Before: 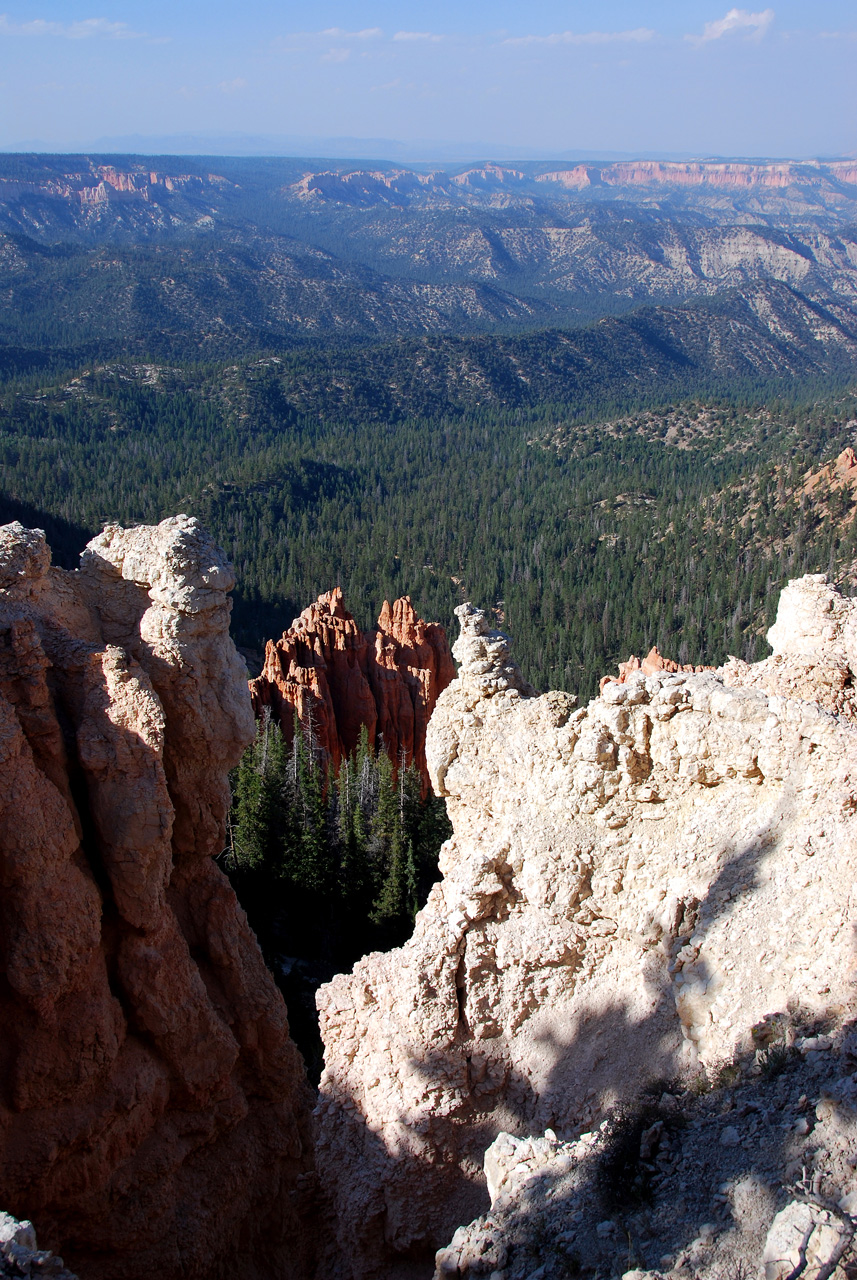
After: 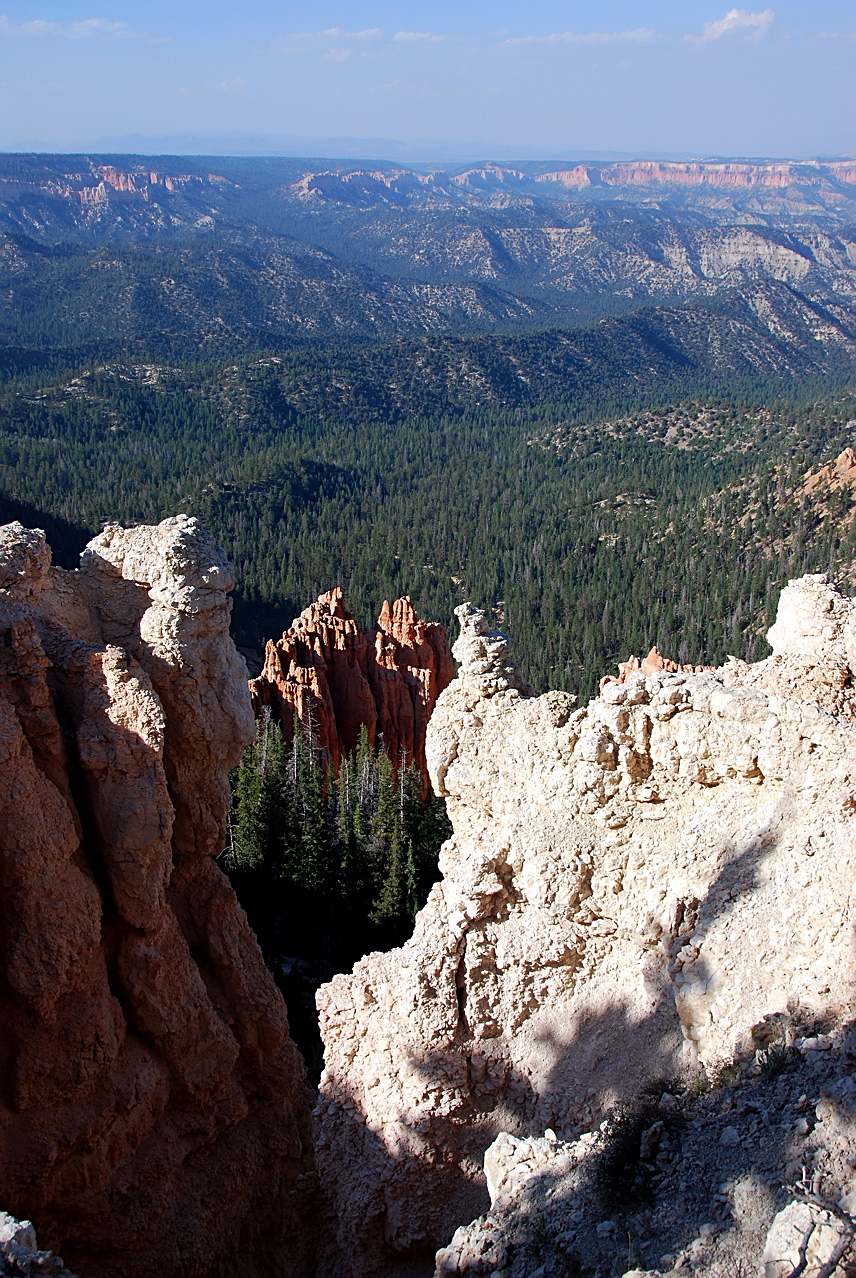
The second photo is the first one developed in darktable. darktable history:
sharpen: on, module defaults
crop: top 0.05%, bottom 0.098%
